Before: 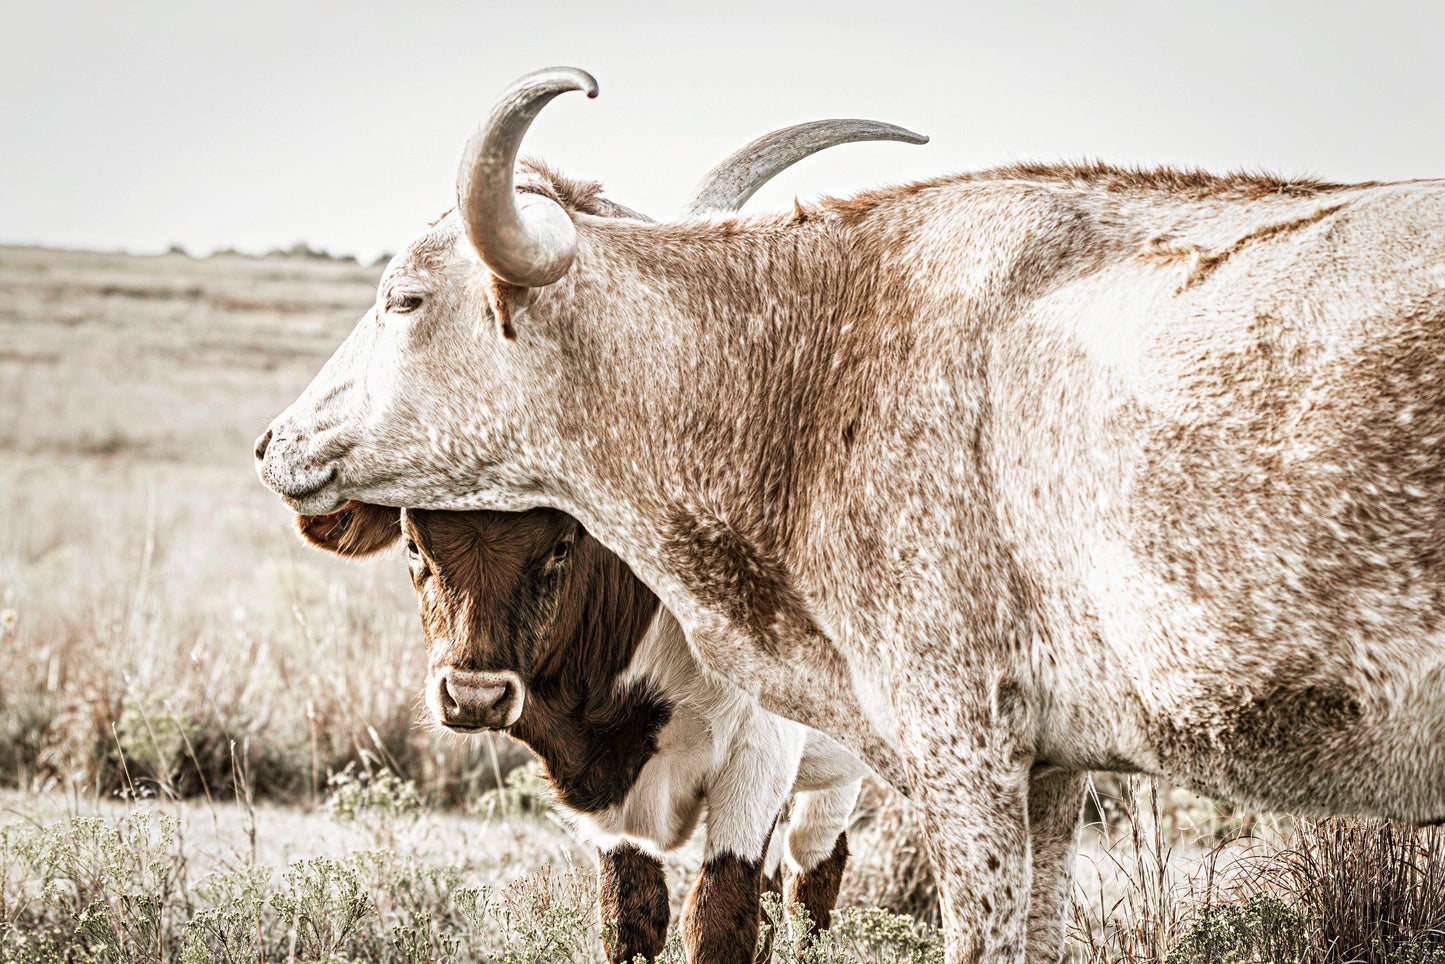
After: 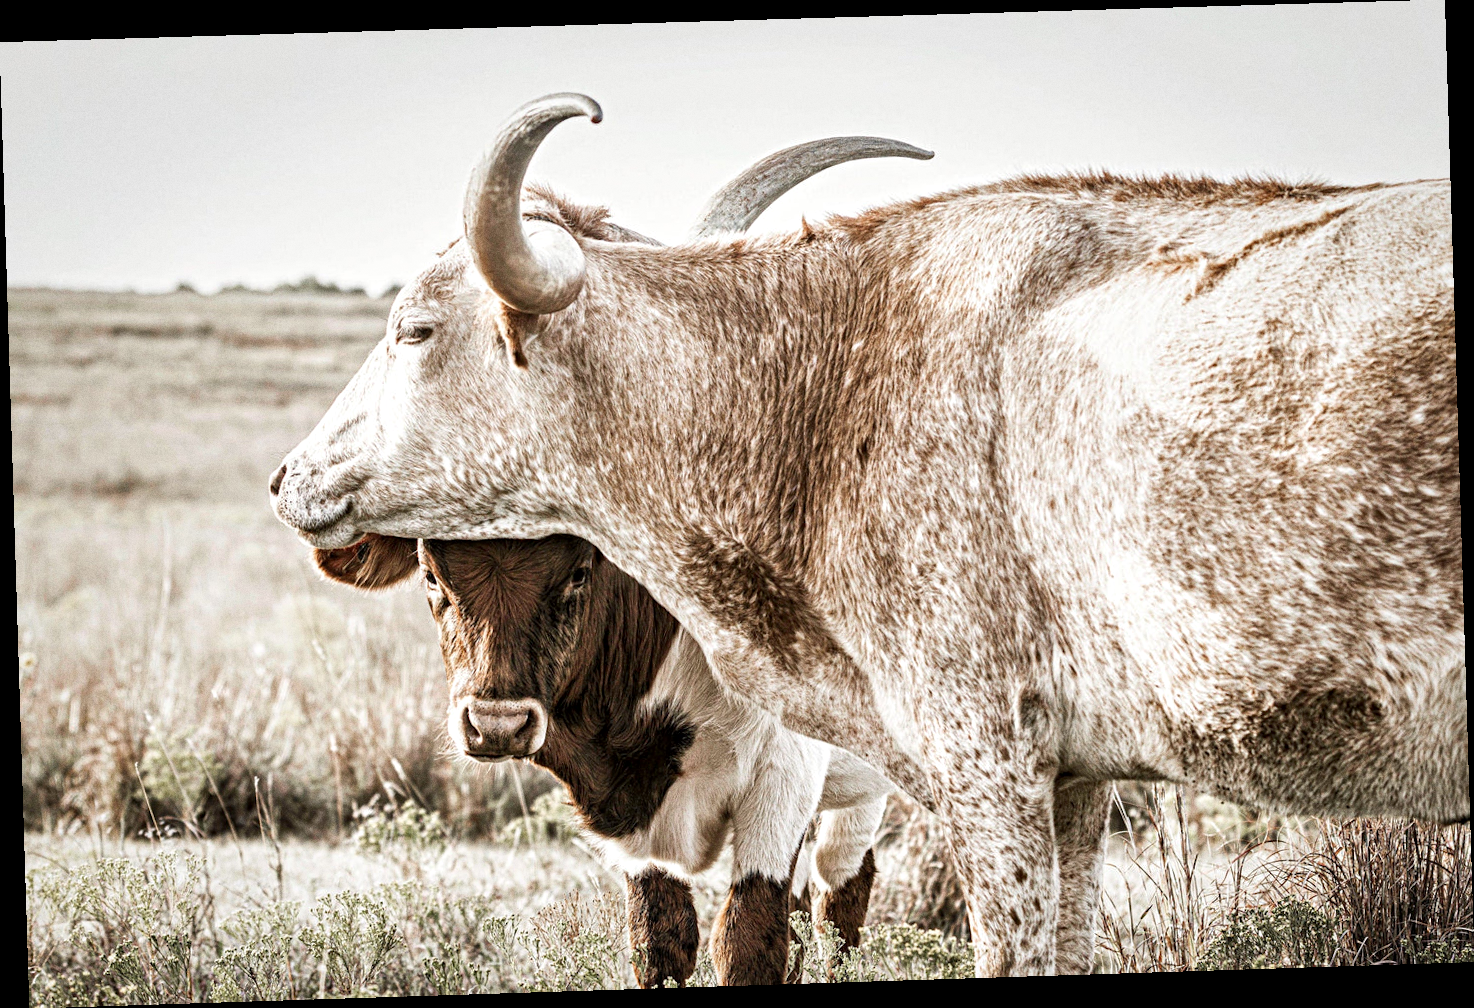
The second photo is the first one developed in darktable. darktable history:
local contrast: mode bilateral grid, contrast 25, coarseness 50, detail 123%, midtone range 0.2
grain: coarseness 0.09 ISO
rotate and perspective: rotation -1.77°, lens shift (horizontal) 0.004, automatic cropping off
